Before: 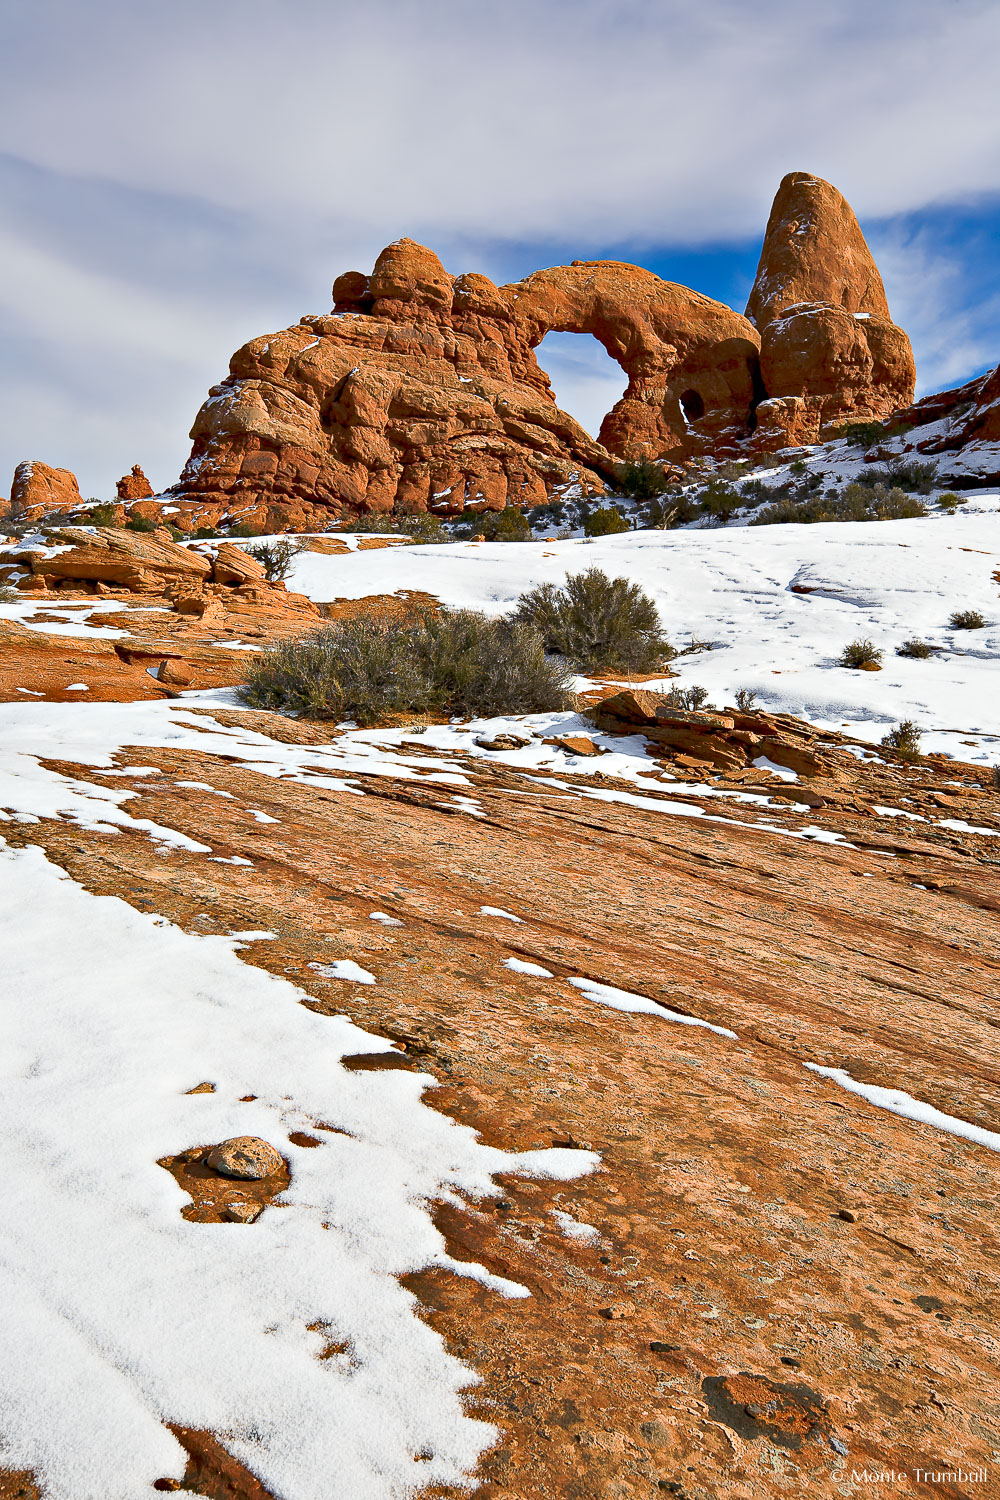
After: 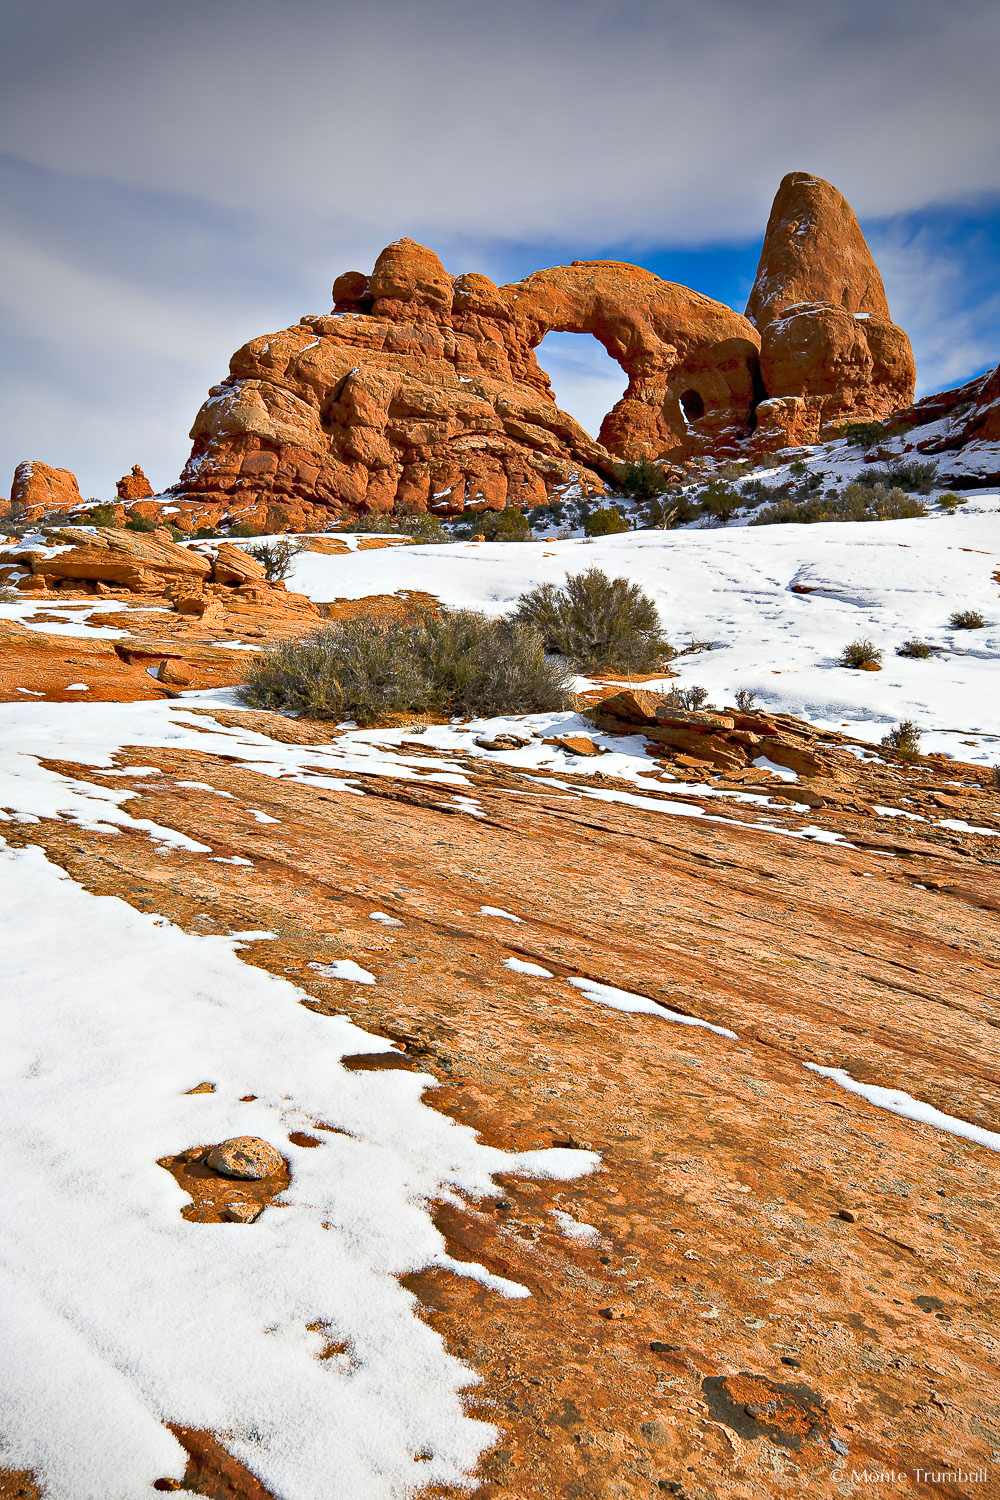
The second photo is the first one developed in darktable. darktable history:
contrast brightness saturation: contrast 0.03, brightness 0.06, saturation 0.13
vignetting: brightness -0.629, saturation -0.007, center (-0.028, 0.239)
